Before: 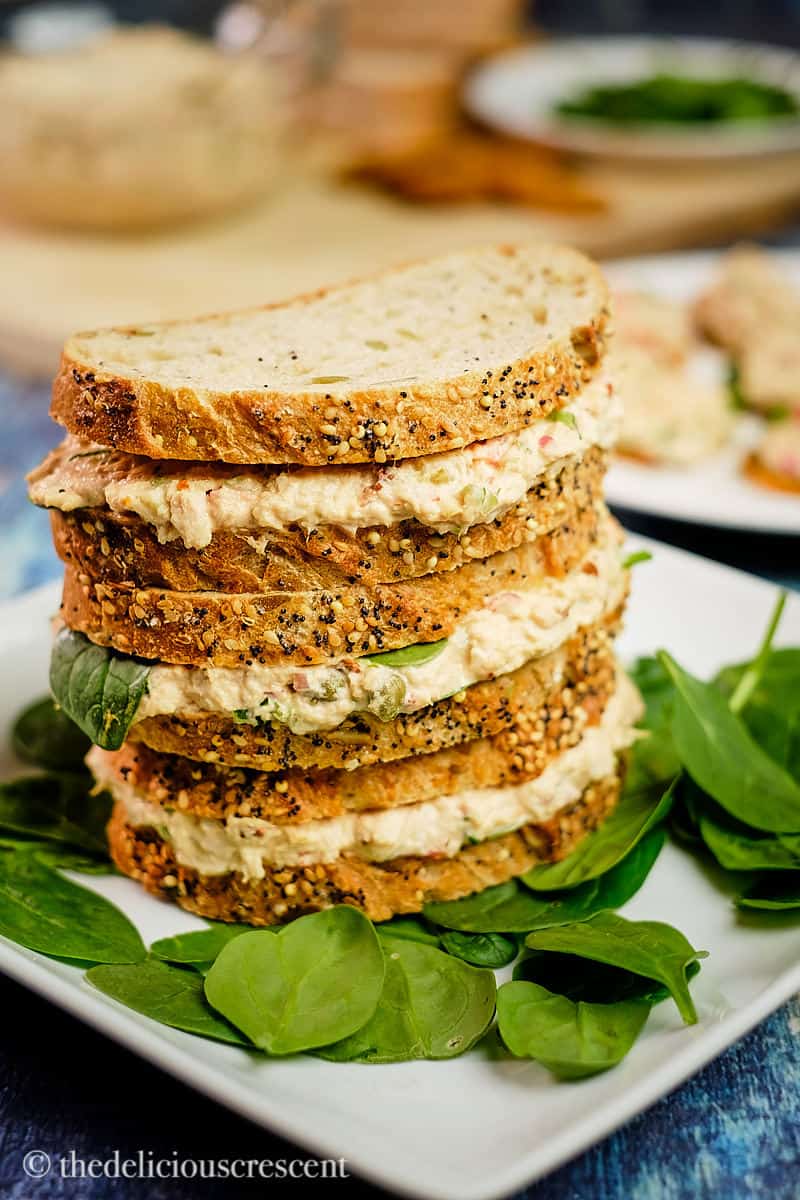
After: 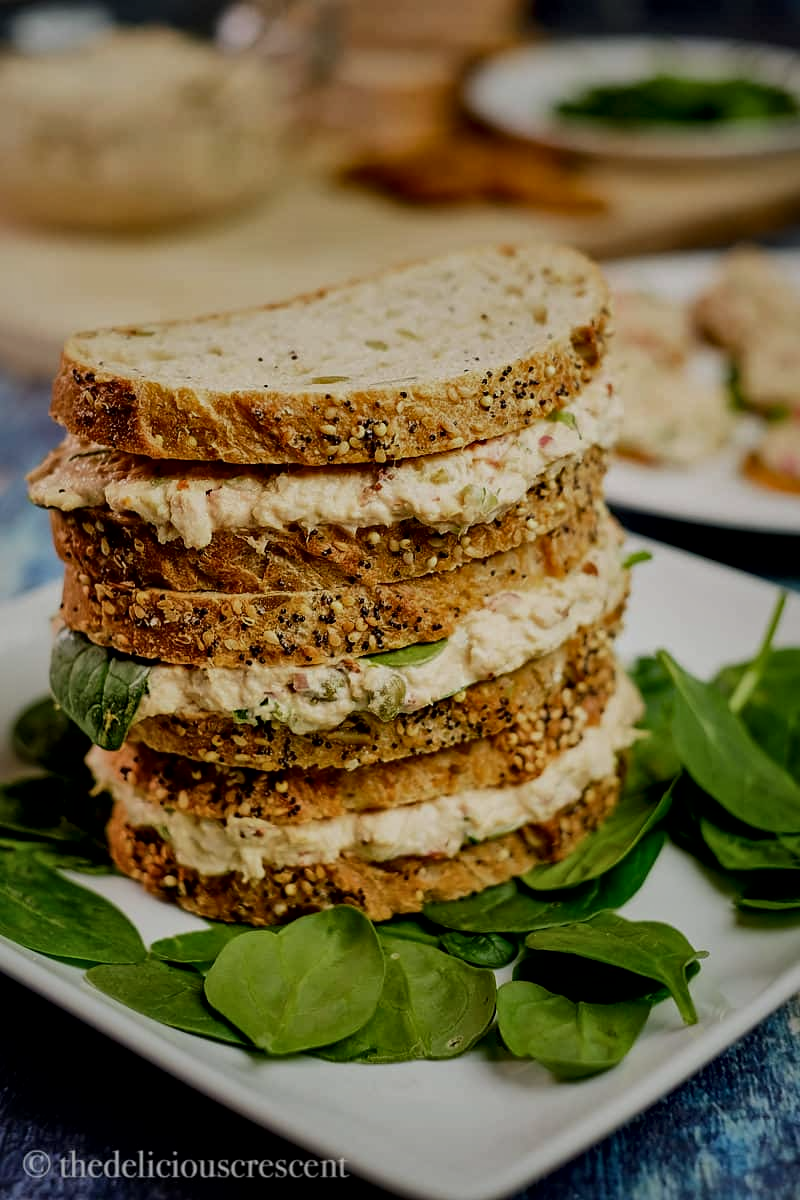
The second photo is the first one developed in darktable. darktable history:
exposure: exposure -0.94 EV, compensate exposure bias true, compensate highlight preservation false
local contrast: mode bilateral grid, contrast 25, coarseness 60, detail 152%, midtone range 0.2
